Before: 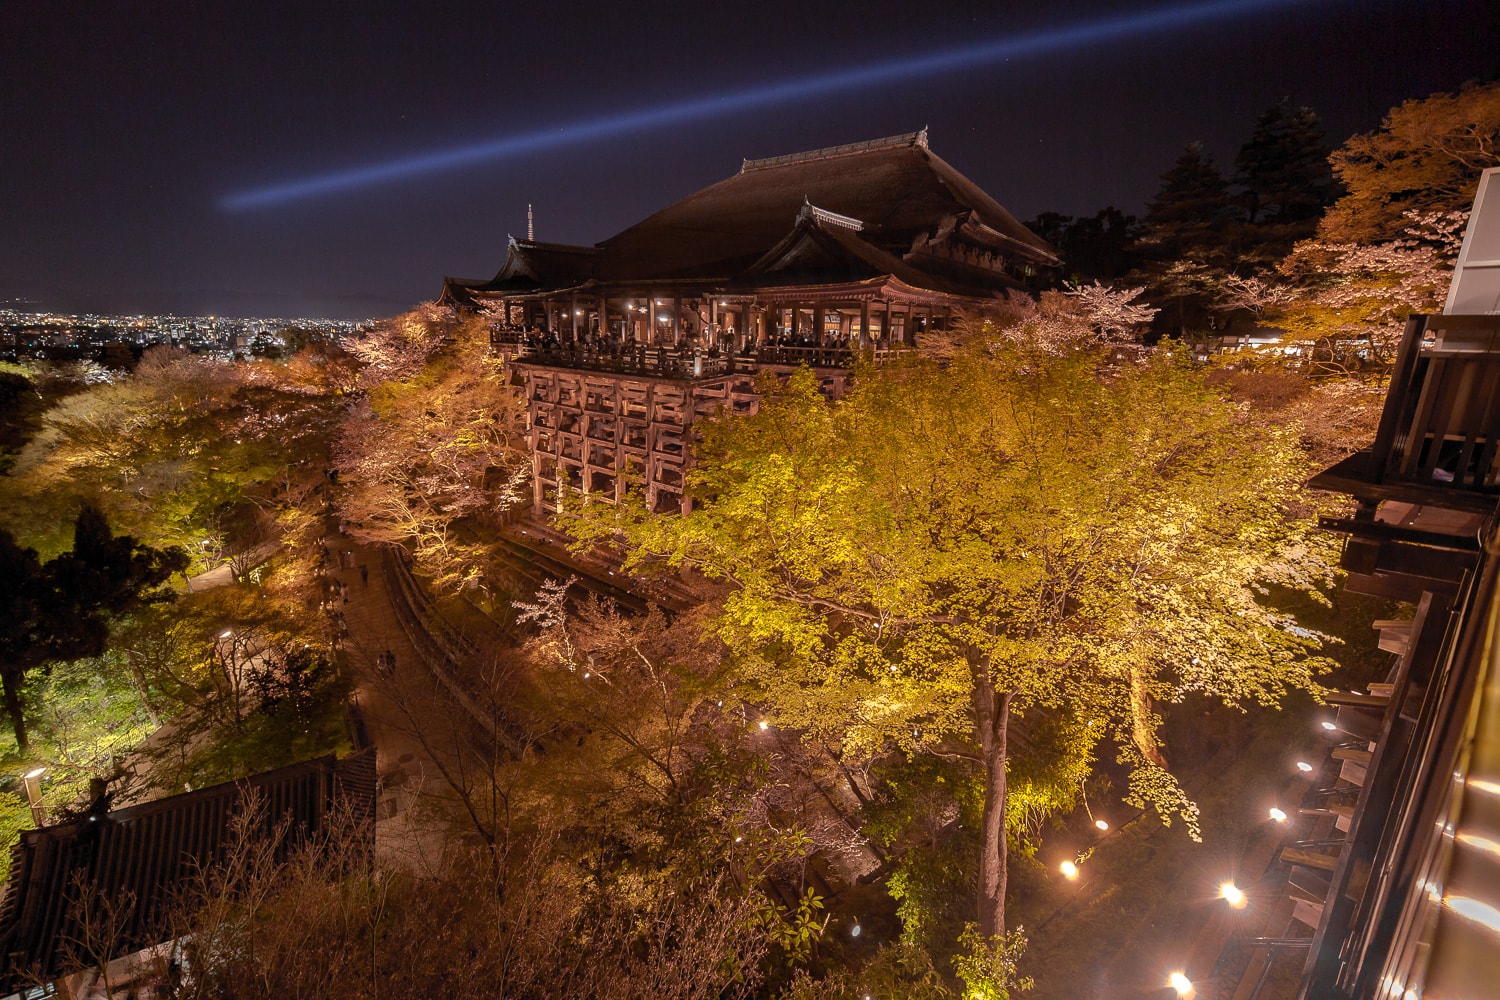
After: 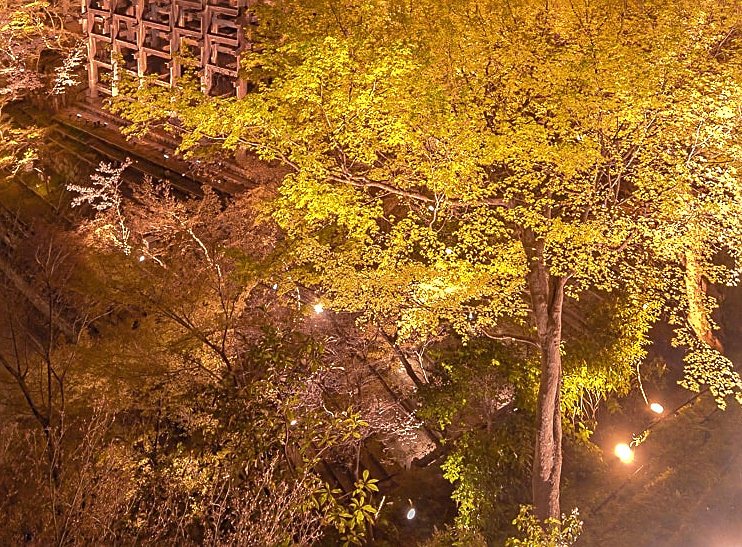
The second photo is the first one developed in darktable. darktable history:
exposure: exposure 0.669 EV, compensate highlight preservation false
sharpen: on, module defaults
crop: left 29.672%, top 41.786%, right 20.851%, bottom 3.487%
